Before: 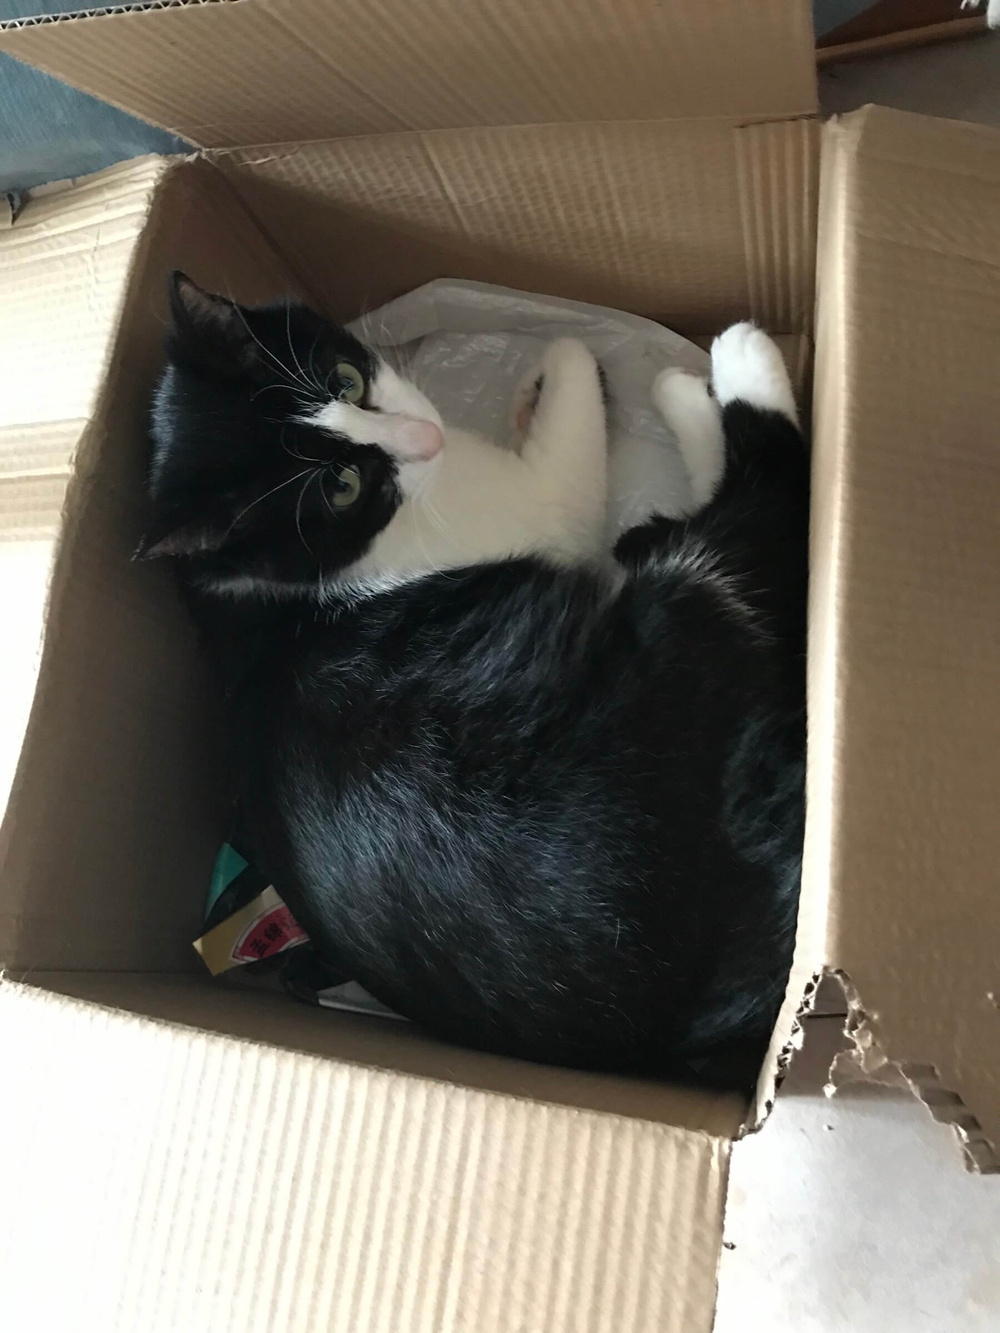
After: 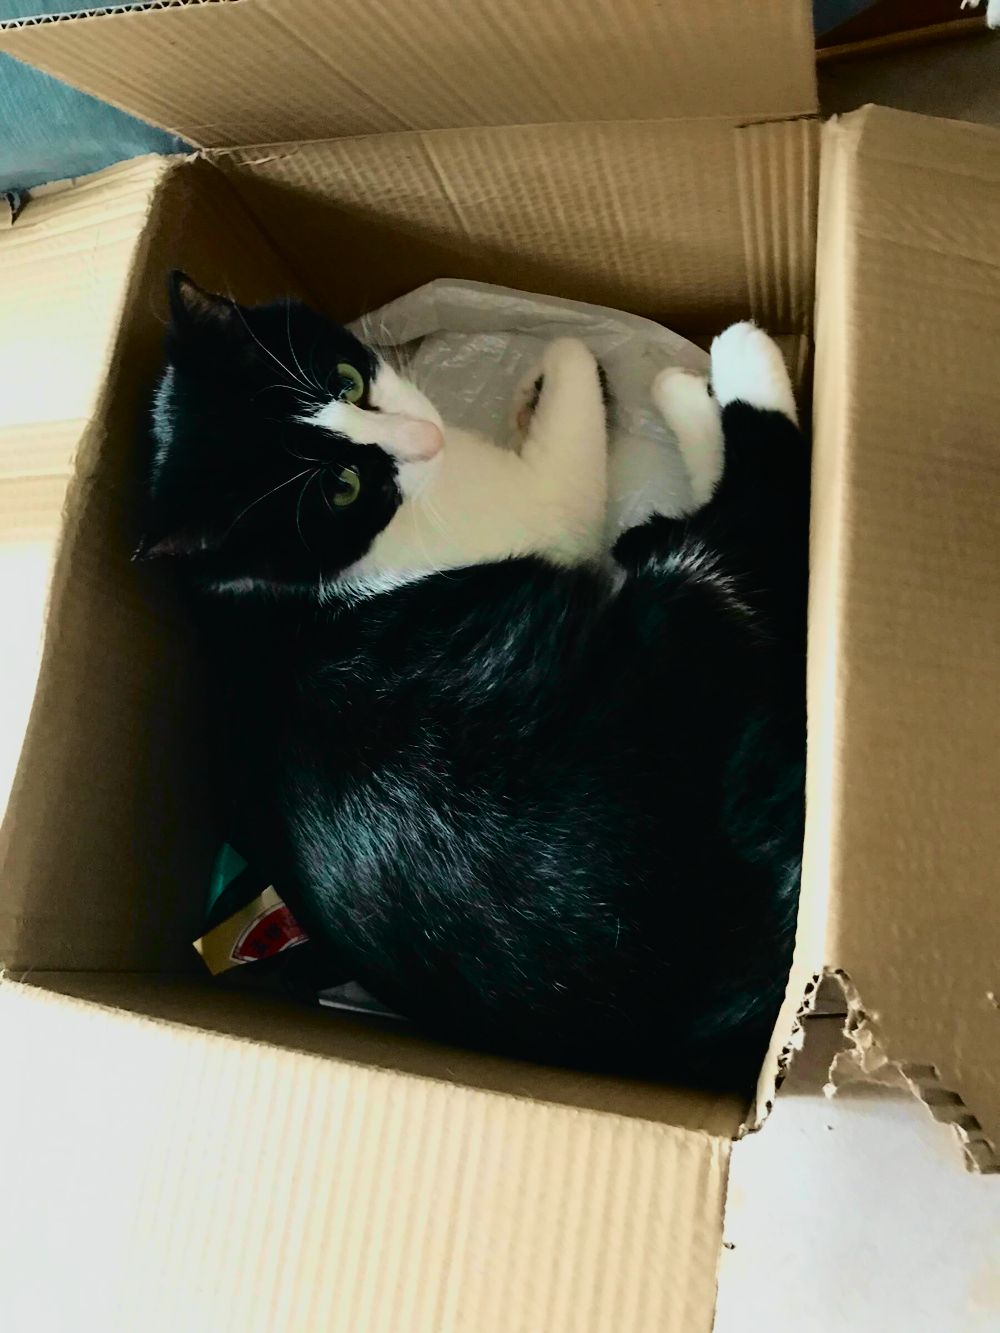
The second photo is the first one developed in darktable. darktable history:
filmic rgb: black relative exposure -7.65 EV, white relative exposure 4.56 EV, hardness 3.61, preserve chrominance max RGB
tone curve: curves: ch0 [(0, 0.014) (0.17, 0.099) (0.392, 0.438) (0.725, 0.828) (0.872, 0.918) (1, 0.981)]; ch1 [(0, 0) (0.402, 0.36) (0.488, 0.466) (0.5, 0.499) (0.515, 0.515) (0.574, 0.595) (0.619, 0.65) (0.701, 0.725) (1, 1)]; ch2 [(0, 0) (0.432, 0.422) (0.486, 0.49) (0.503, 0.503) (0.523, 0.554) (0.562, 0.606) (0.644, 0.694) (0.717, 0.753) (1, 0.991)], color space Lab, independent channels, preserve colors none
